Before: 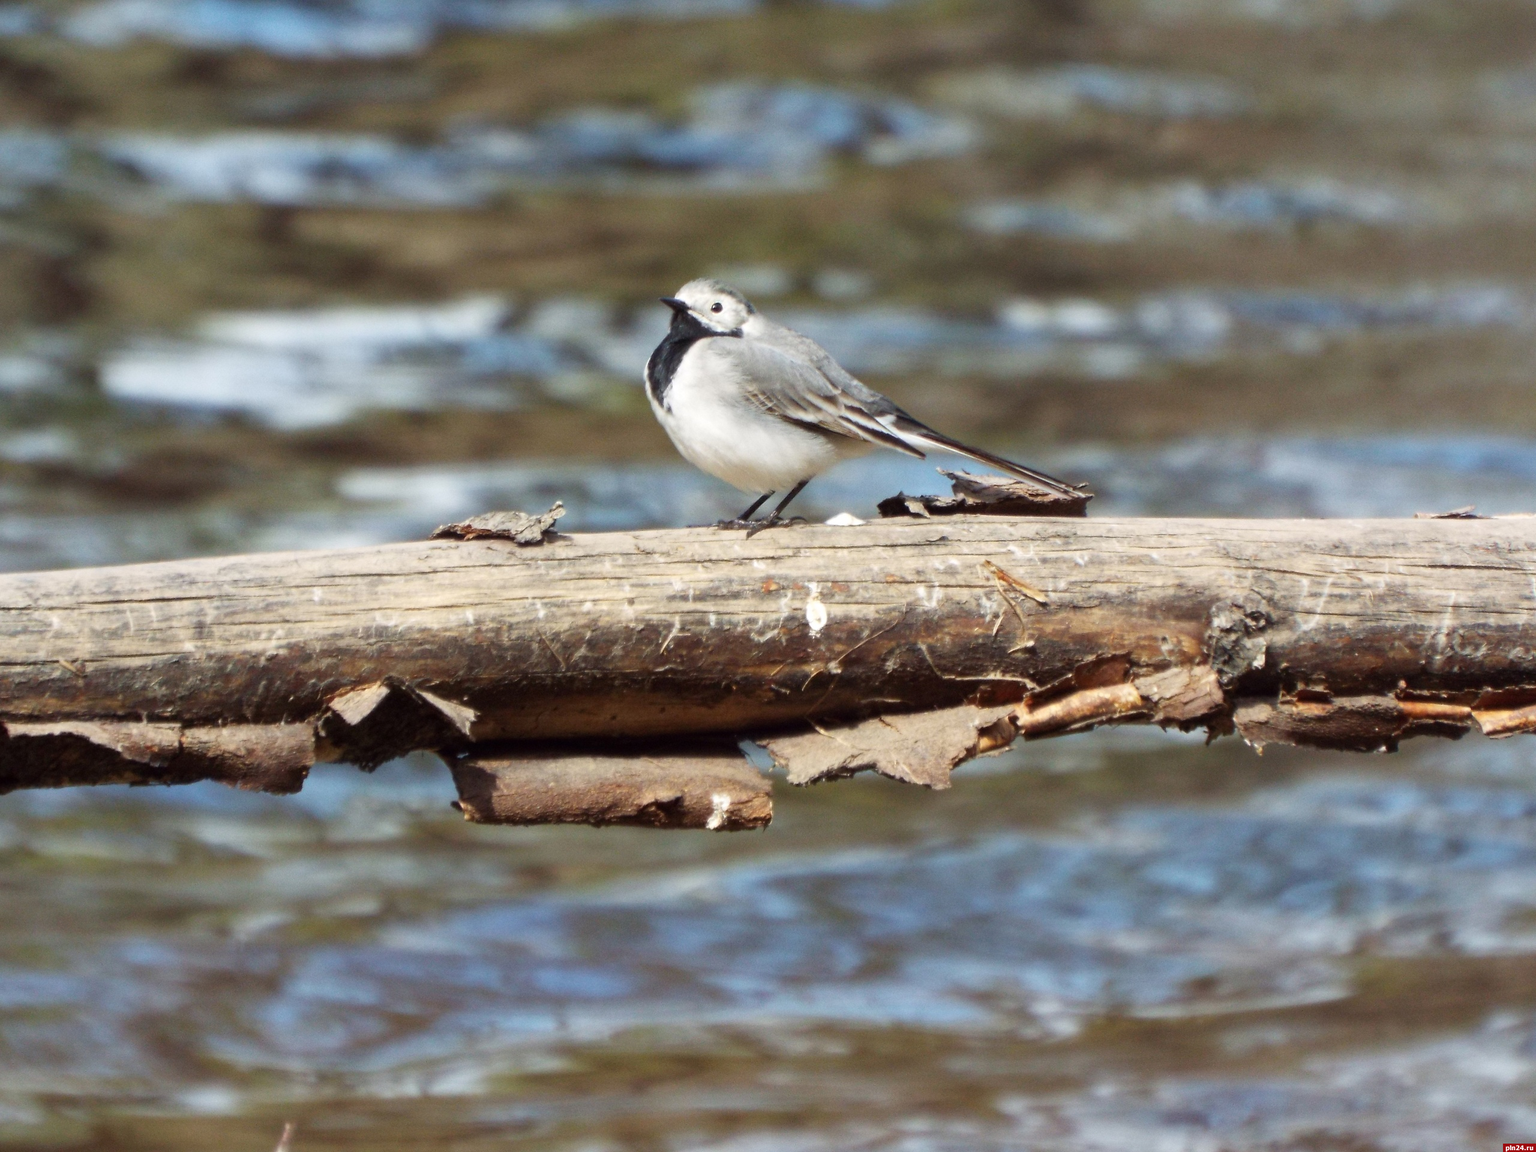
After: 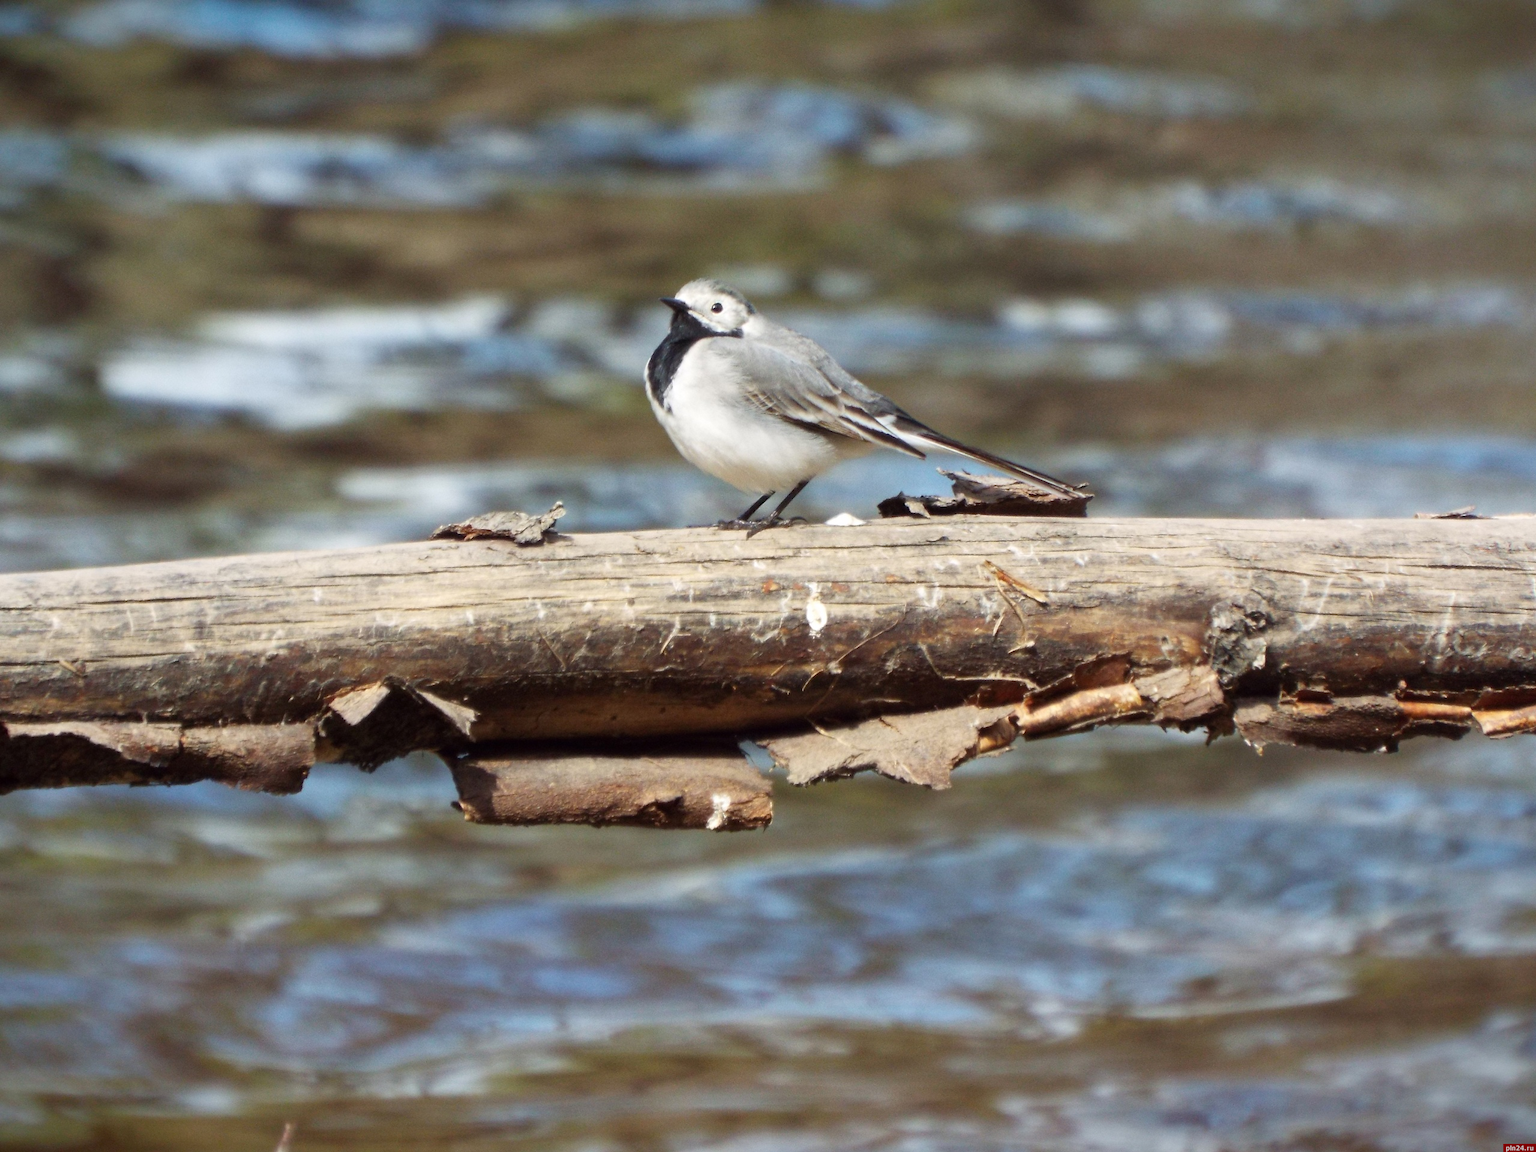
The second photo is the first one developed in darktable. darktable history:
vignetting: fall-off start 99.76%, saturation 0.372, width/height ratio 1.321
